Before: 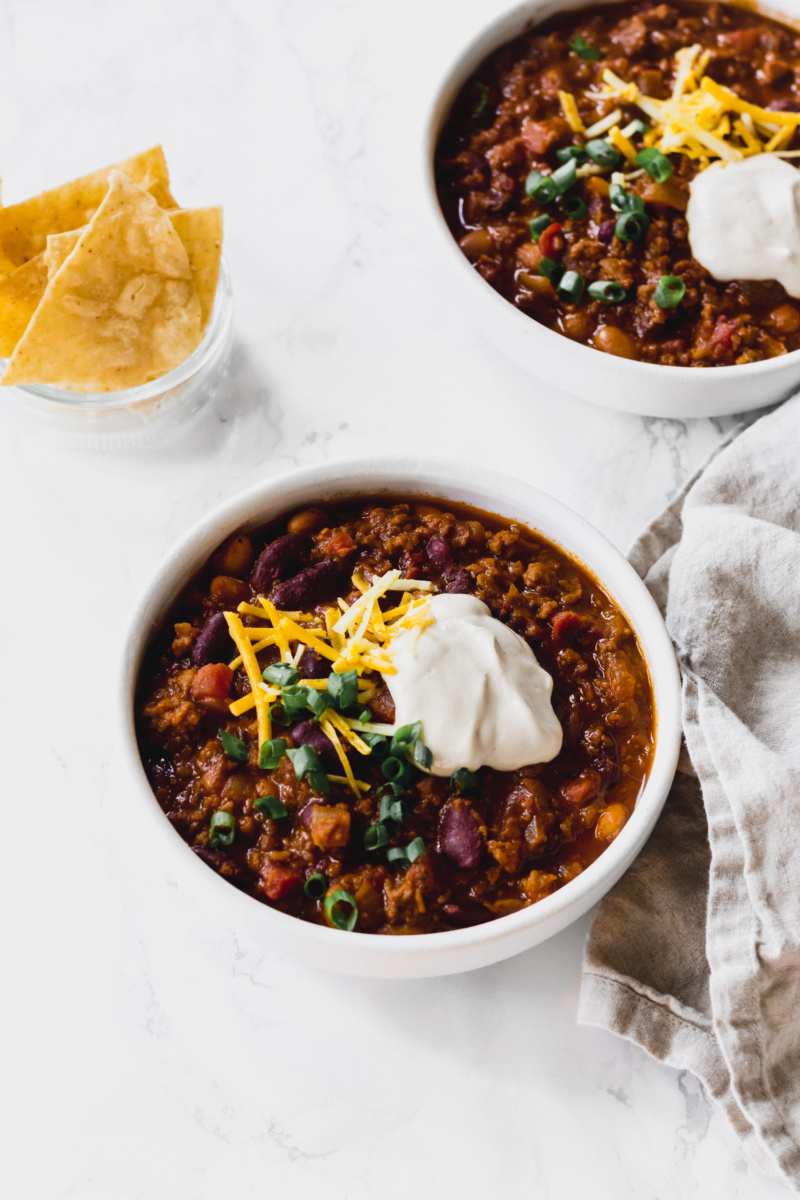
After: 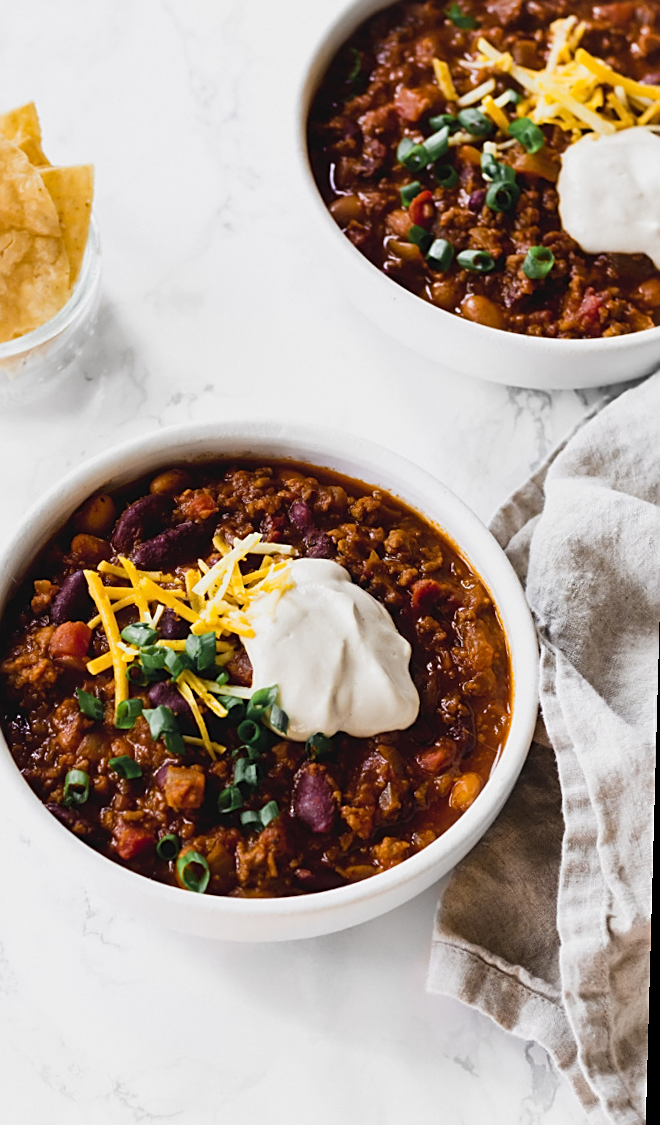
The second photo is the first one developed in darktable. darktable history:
sharpen: on, module defaults
rotate and perspective: rotation 1.57°, crop left 0.018, crop right 0.982, crop top 0.039, crop bottom 0.961
crop: left 17.582%, bottom 0.031%
